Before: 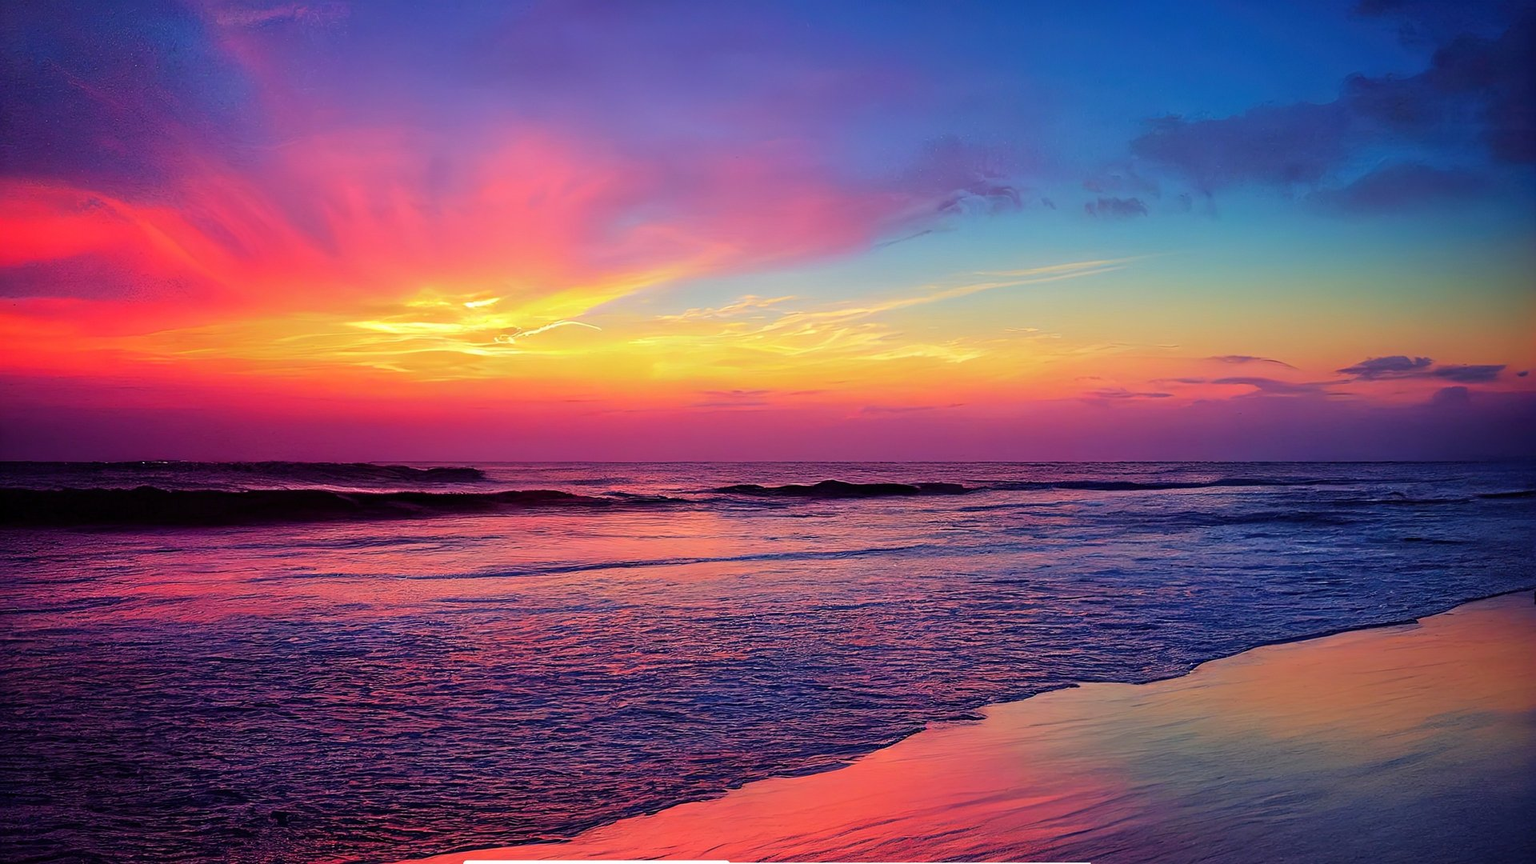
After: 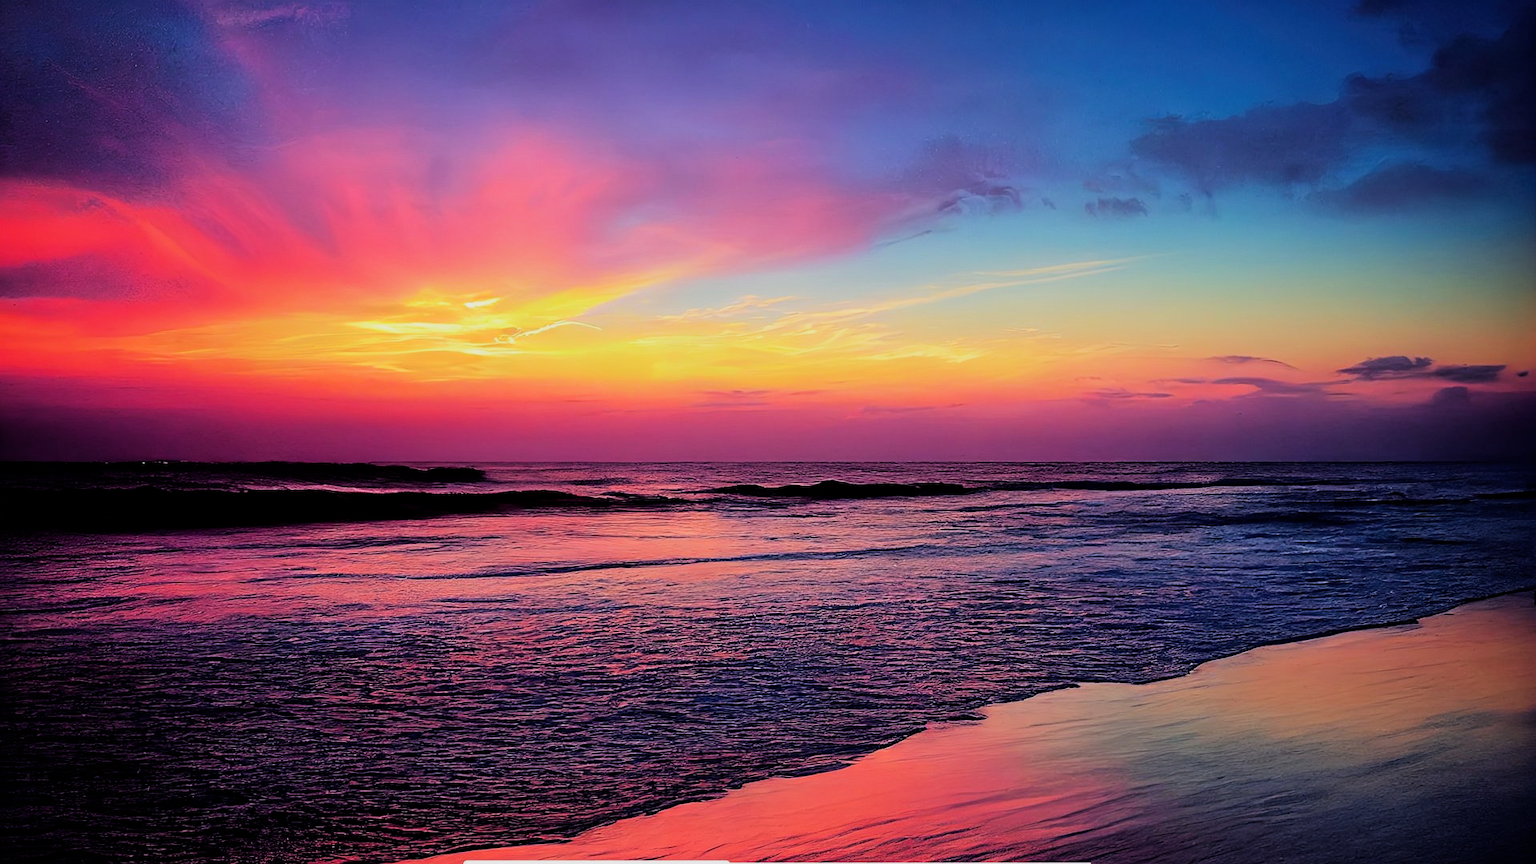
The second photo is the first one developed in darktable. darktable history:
filmic rgb: black relative exposure -5.03 EV, white relative exposure 3.97 EV, hardness 2.88, contrast 1.407, highlights saturation mix -28.51%
